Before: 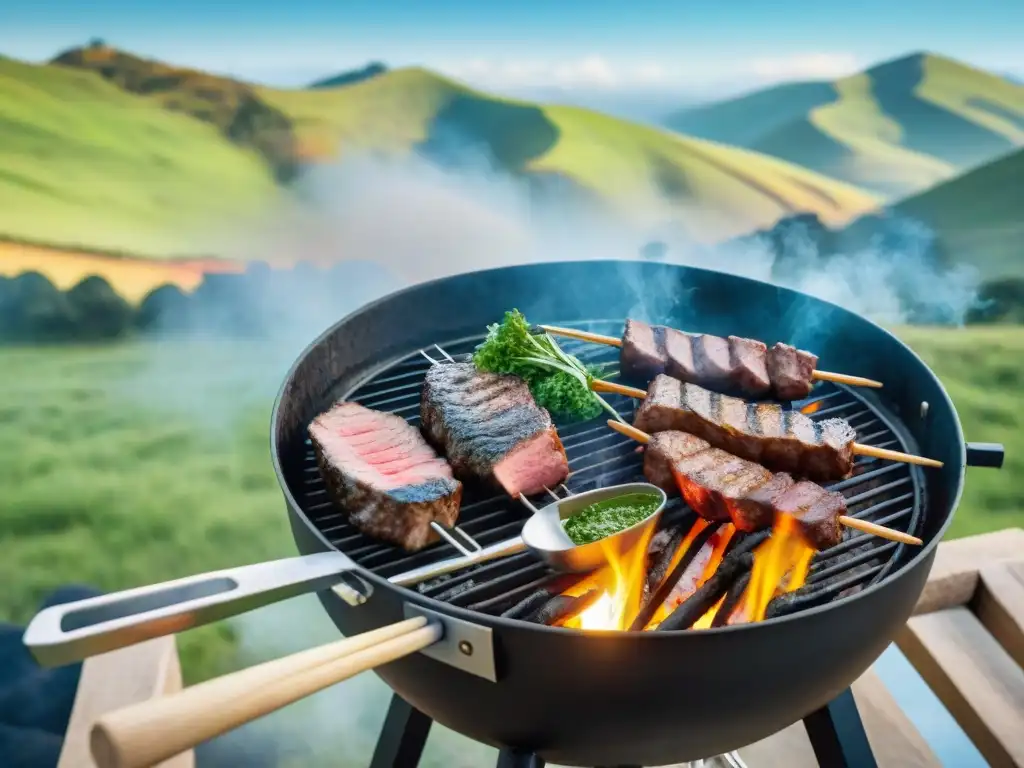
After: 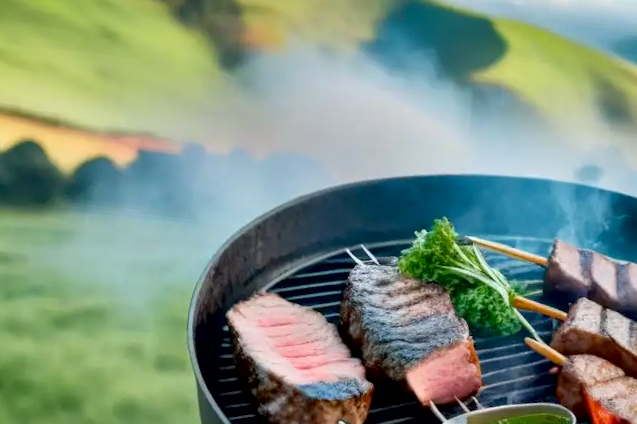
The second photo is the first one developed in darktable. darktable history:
exposure: black level correction 0.01, exposure 0.016 EV, compensate highlight preservation false
shadows and highlights: low approximation 0.01, soften with gaussian
crop and rotate: angle -5.97°, left 2.041%, top 6.927%, right 27.466%, bottom 30.487%
